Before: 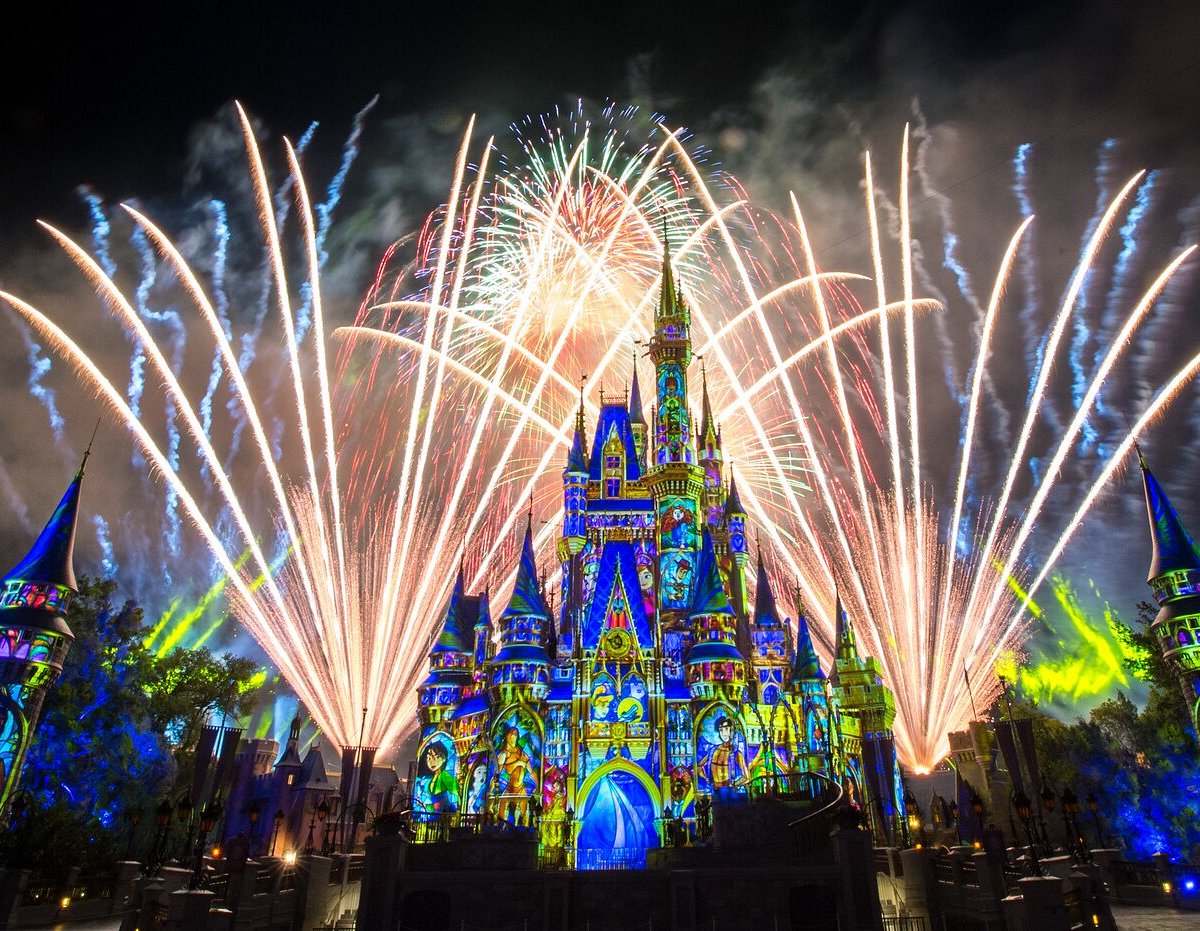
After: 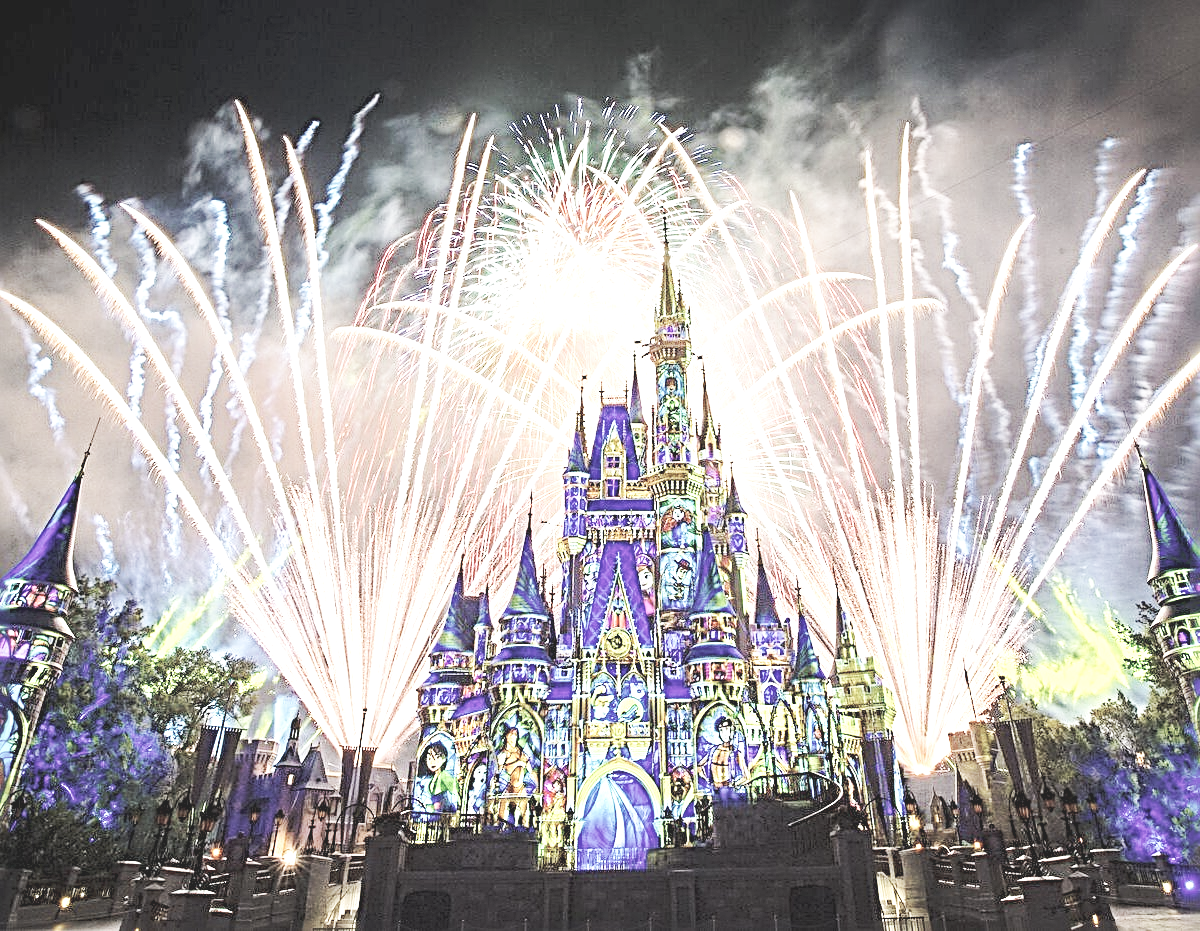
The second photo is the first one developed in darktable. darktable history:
sharpen: radius 3.69, amount 0.928
base curve: curves: ch0 [(0, 0.007) (0.028, 0.063) (0.121, 0.311) (0.46, 0.743) (0.859, 0.957) (1, 1)], preserve colors none
contrast brightness saturation: brightness 0.18, saturation -0.5
exposure: exposure 0.999 EV, compensate highlight preservation false
